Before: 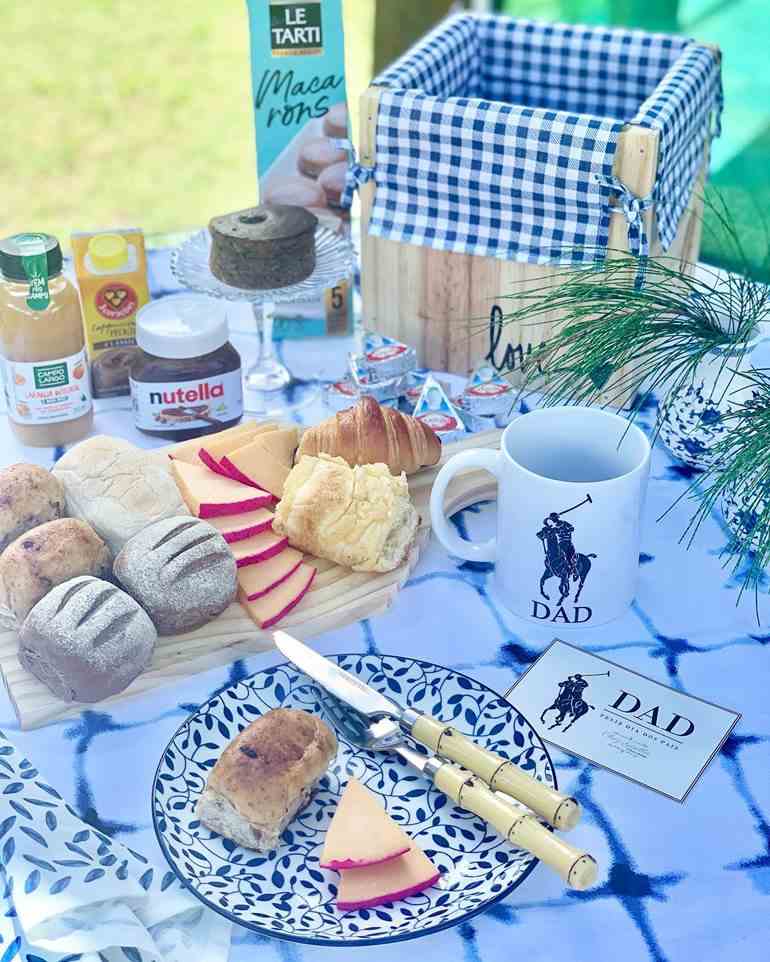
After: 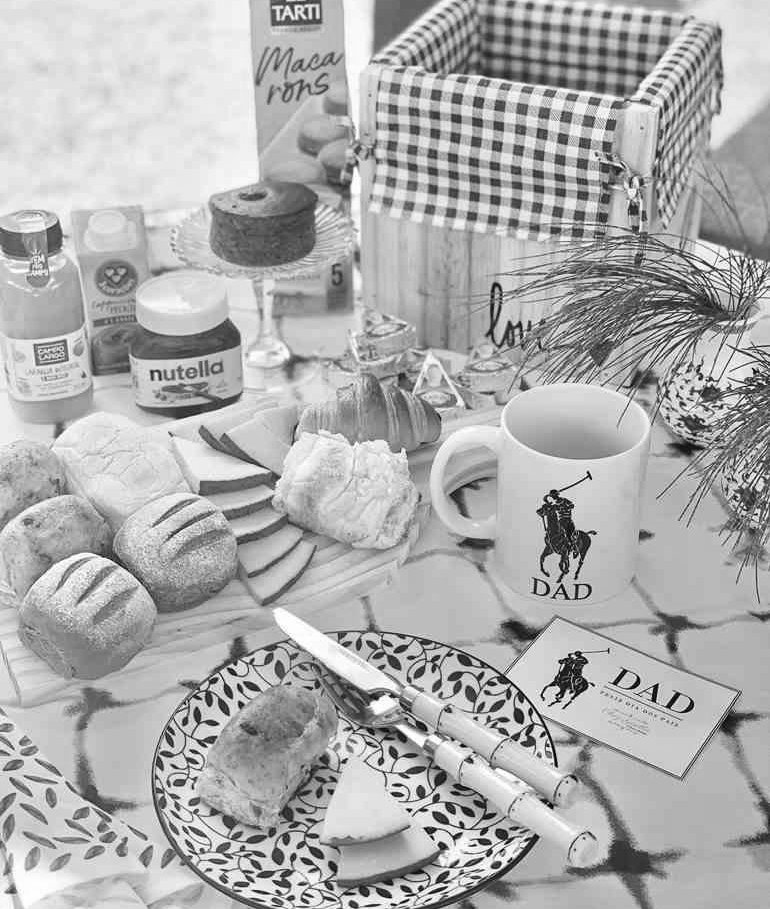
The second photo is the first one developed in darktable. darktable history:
crop and rotate: top 2.479%, bottom 3.018%
monochrome: on, module defaults
